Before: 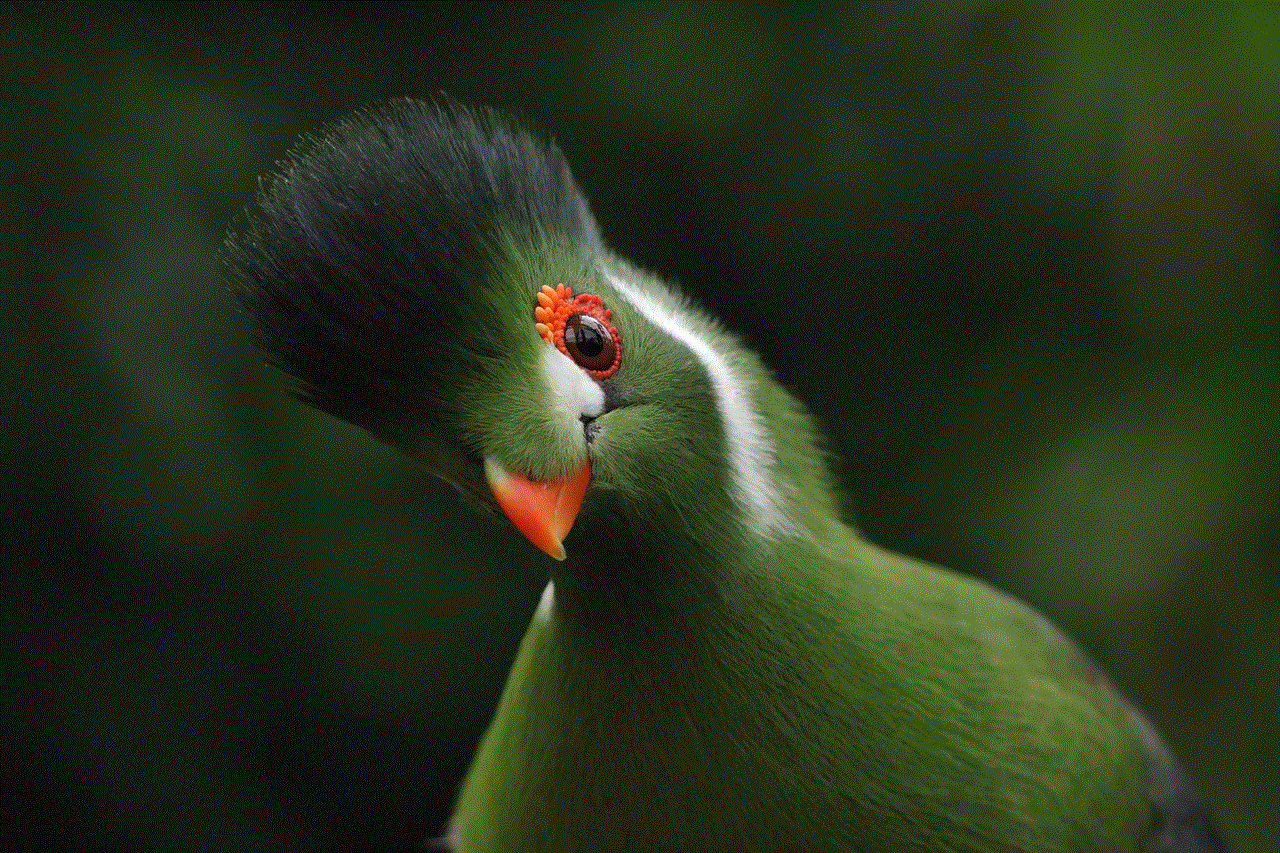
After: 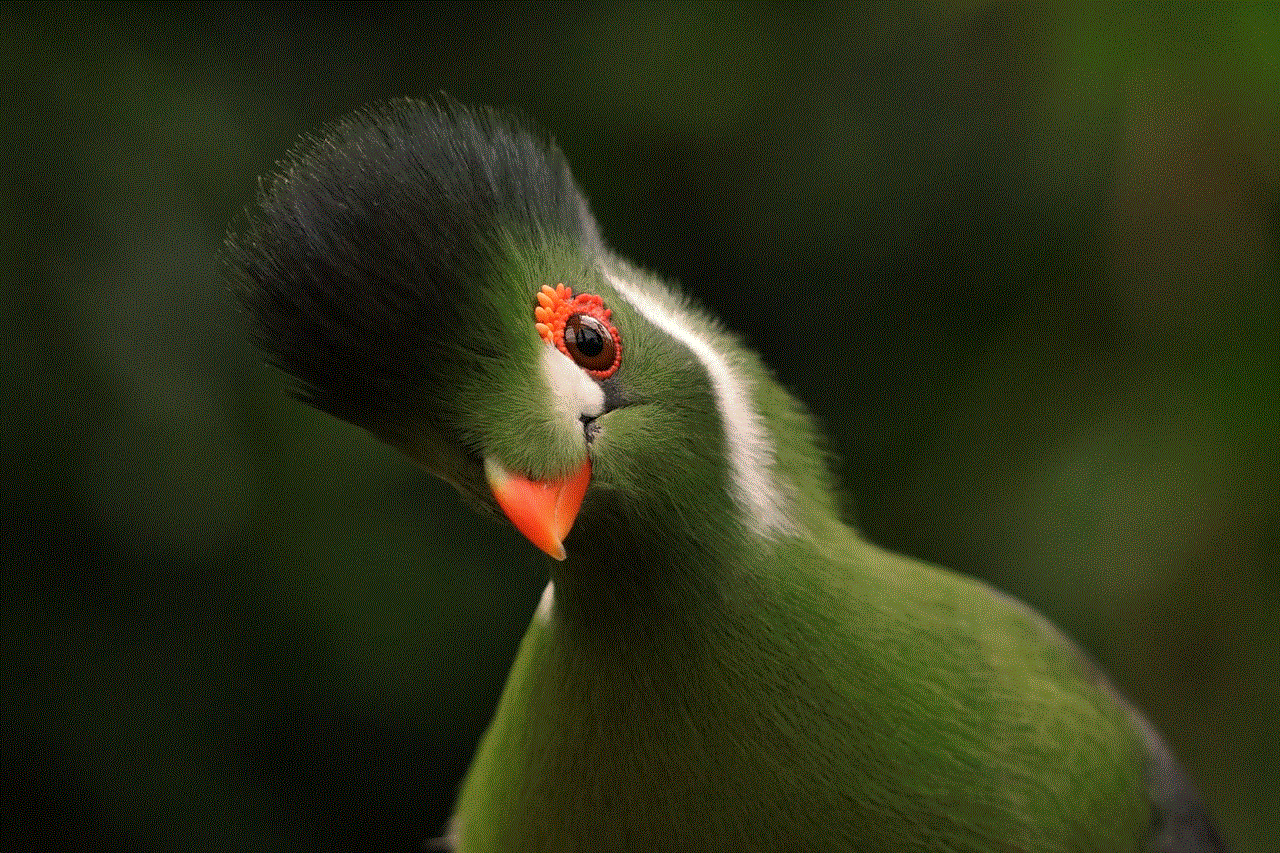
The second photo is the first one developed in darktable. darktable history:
white balance: red 1.127, blue 0.943
color zones: curves: ch0 [(0.25, 0.5) (0.636, 0.25) (0.75, 0.5)]
